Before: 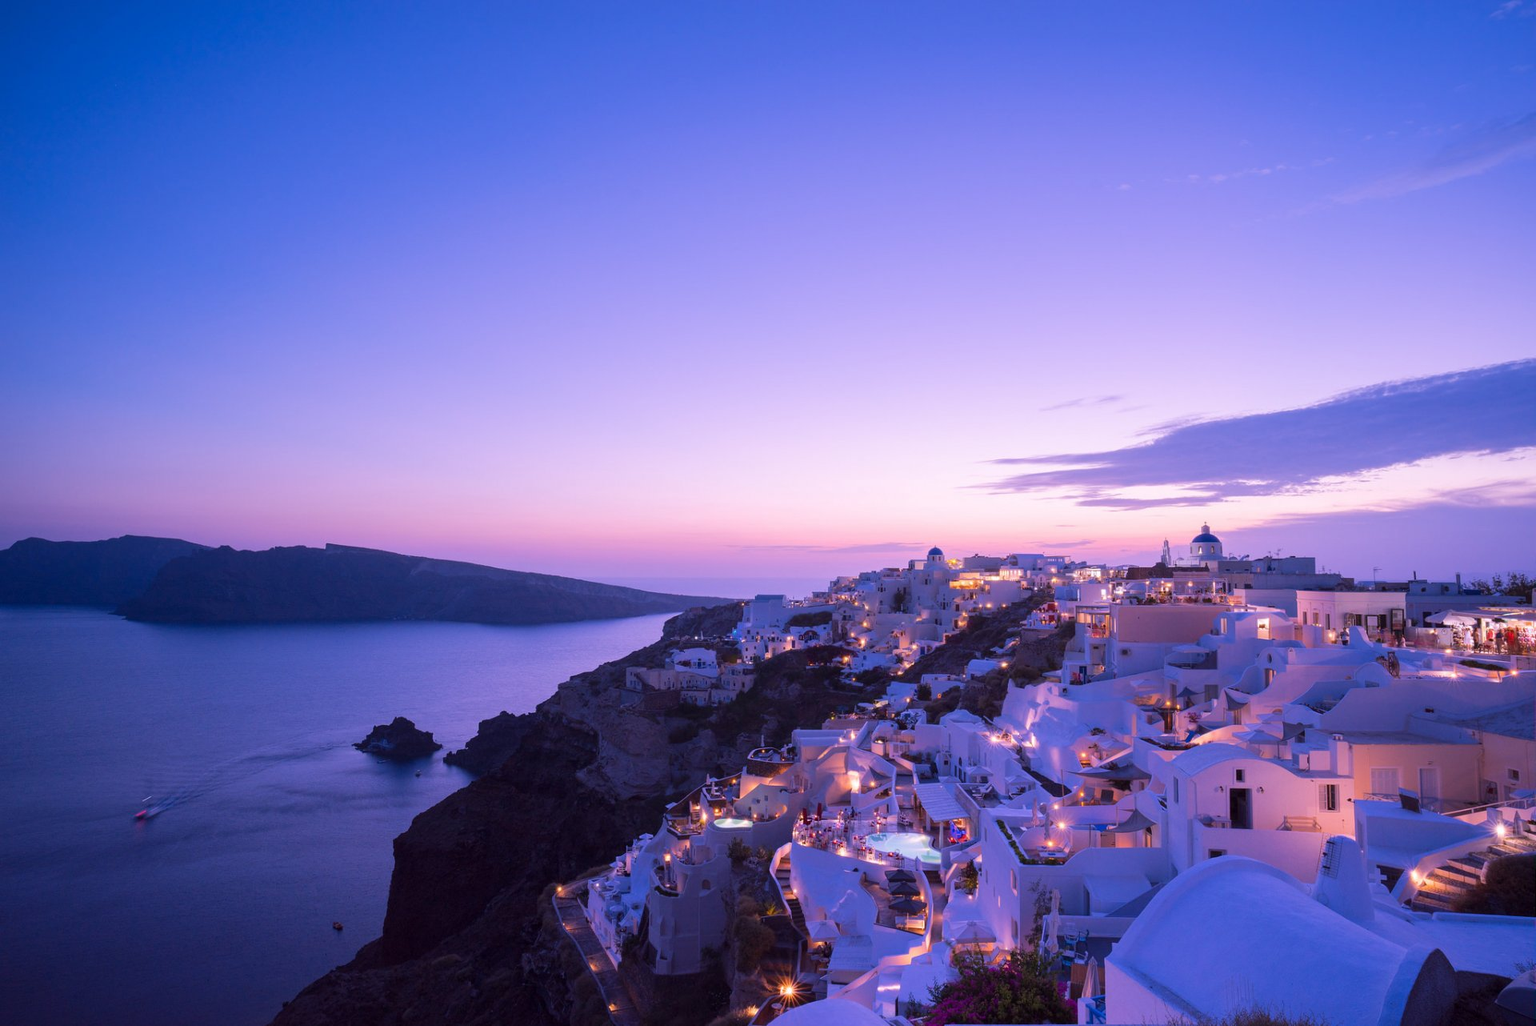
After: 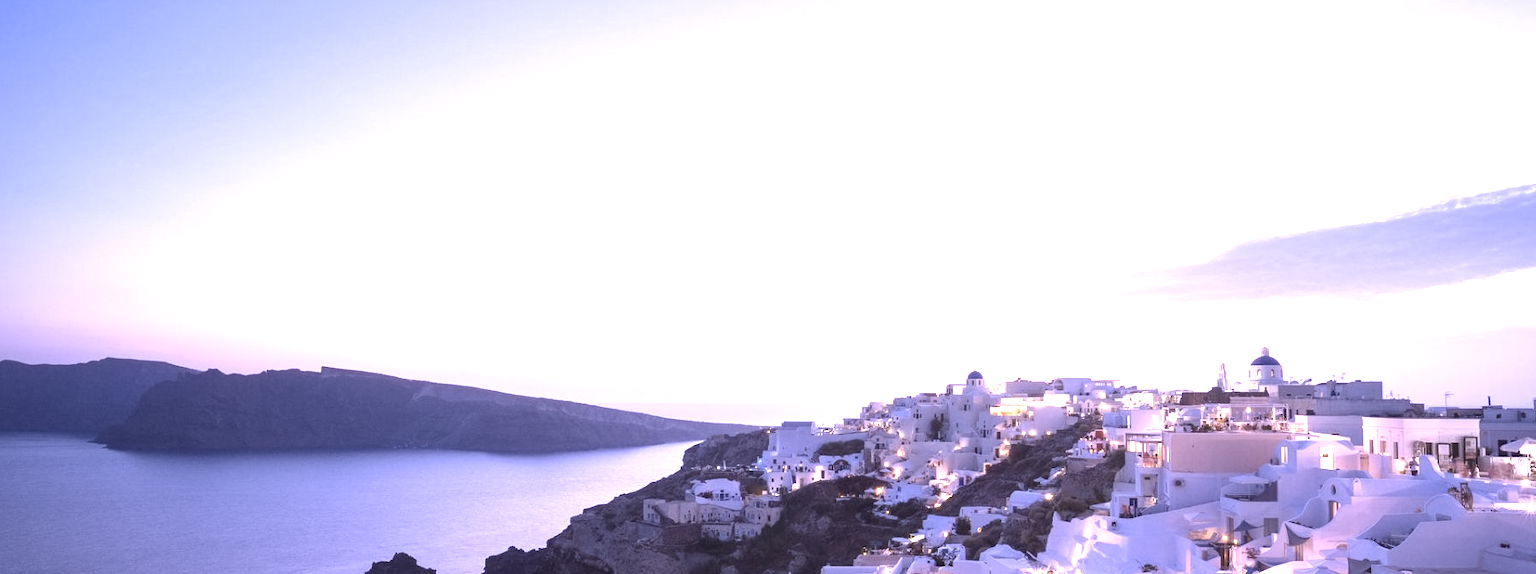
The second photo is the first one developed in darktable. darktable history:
crop: left 1.752%, top 19.729%, right 5.011%, bottom 28.01%
contrast equalizer: y [[0.5 ×6], [0.5 ×6], [0.5 ×6], [0 ×6], [0, 0.039, 0.251, 0.29, 0.293, 0.292]]
color correction: highlights b* -0.037, saturation 0.552
exposure: black level correction 0, exposure 1.75 EV, compensate highlight preservation false
